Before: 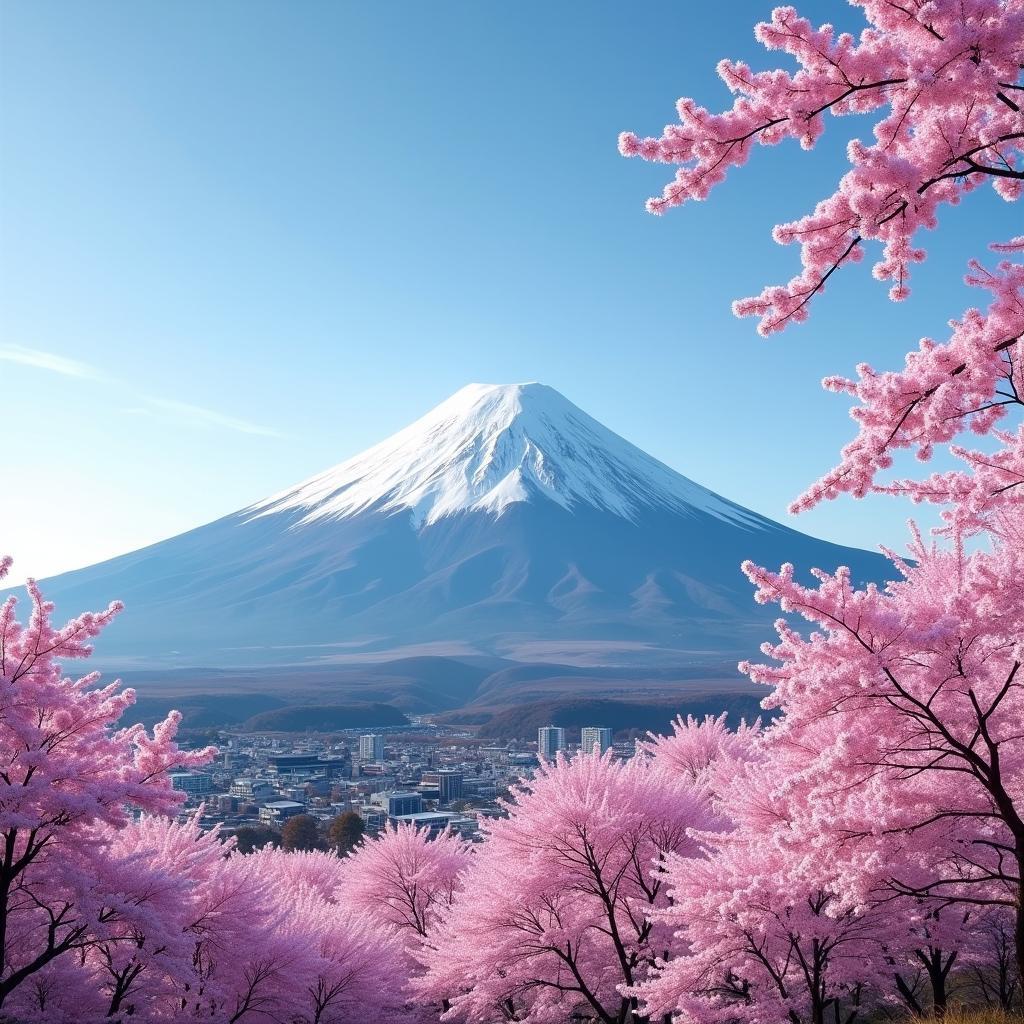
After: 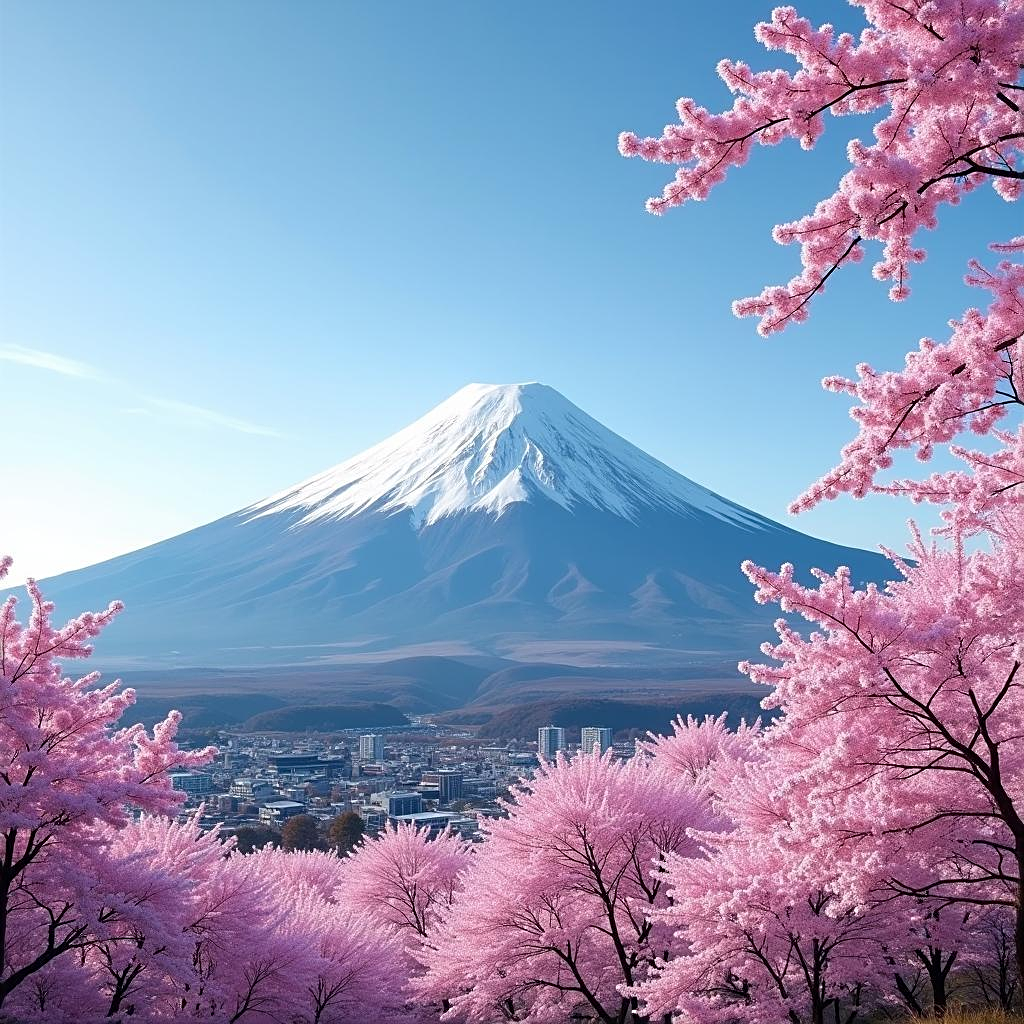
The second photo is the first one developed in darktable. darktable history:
sharpen: radius 2.158, amount 0.379, threshold 0.132
